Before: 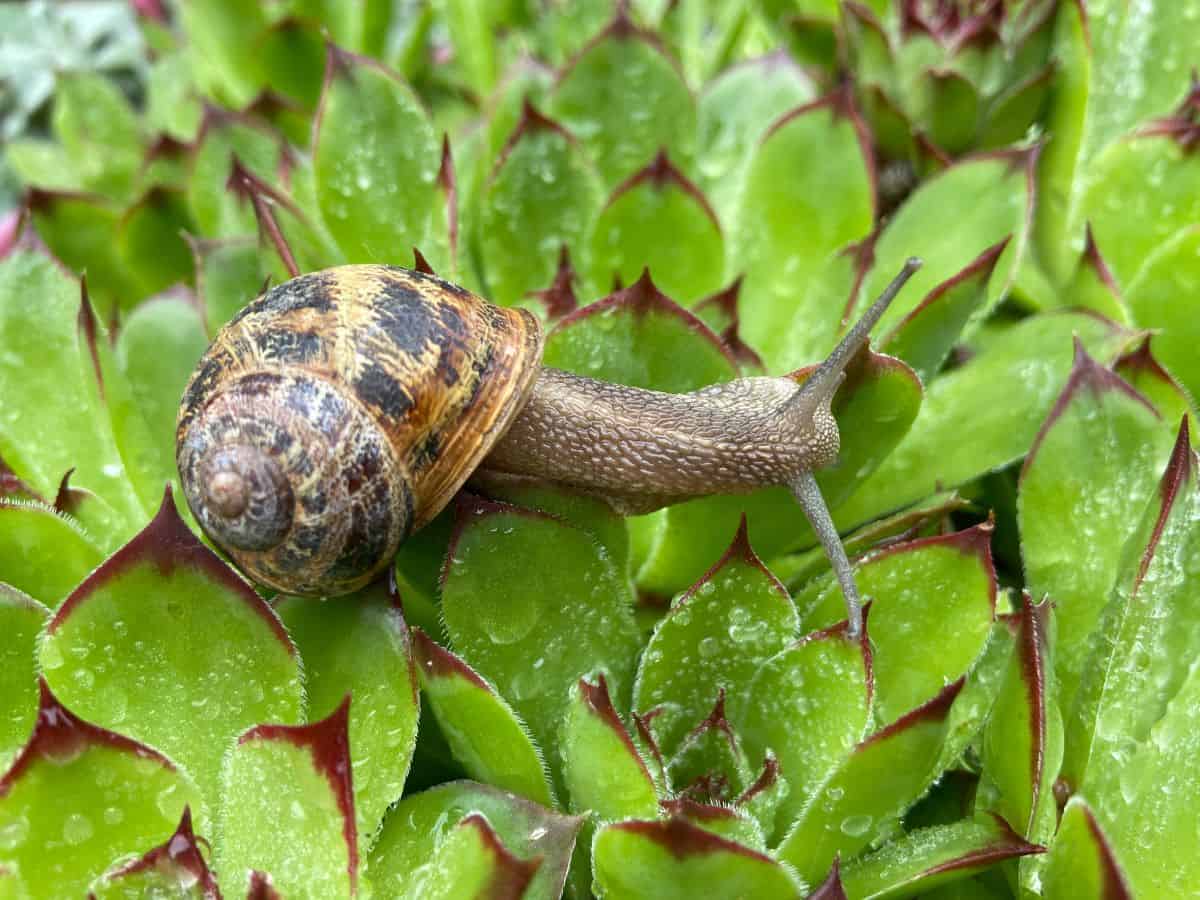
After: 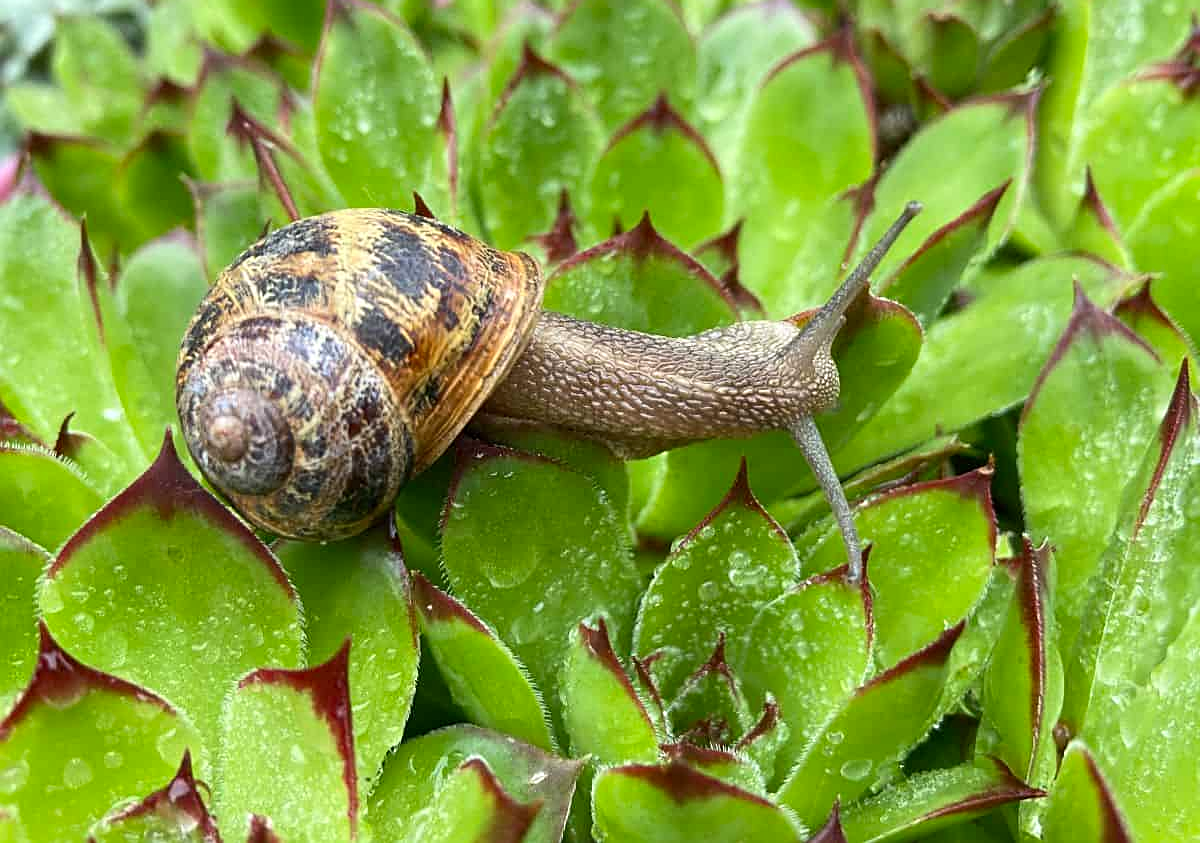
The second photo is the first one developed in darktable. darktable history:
sharpen: on, module defaults
crop and rotate: top 6.241%
contrast brightness saturation: contrast 0.102, brightness 0.027, saturation 0.094
